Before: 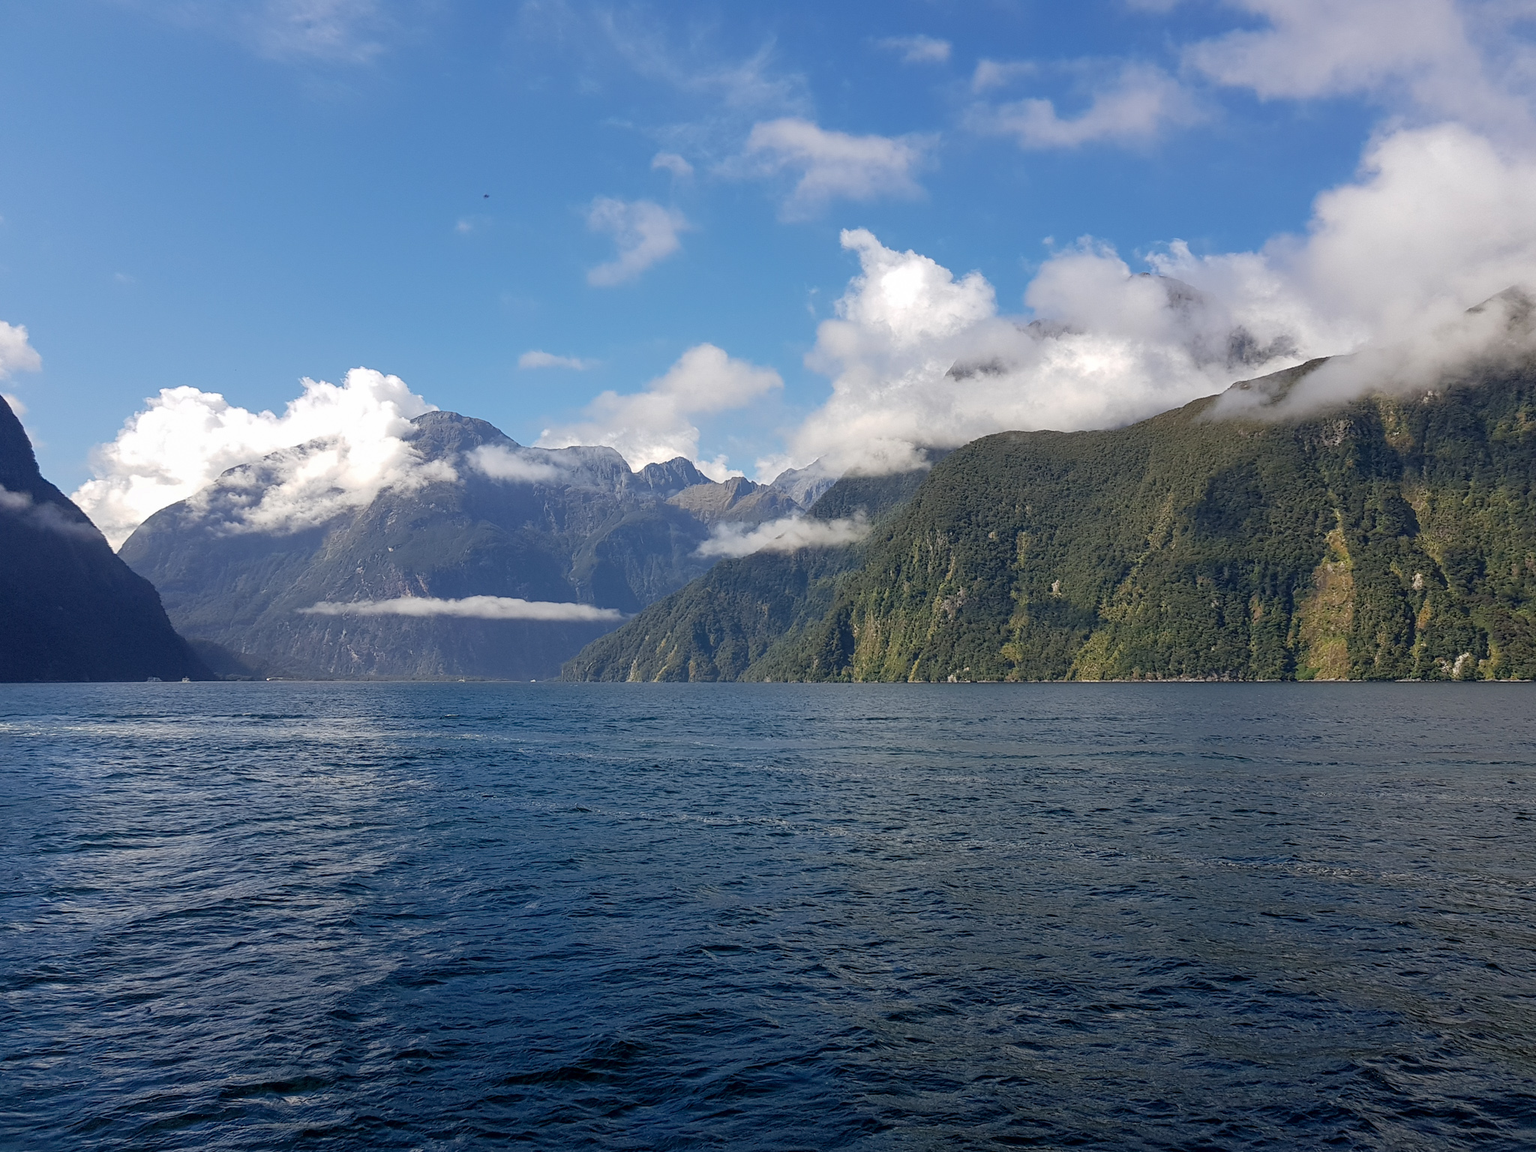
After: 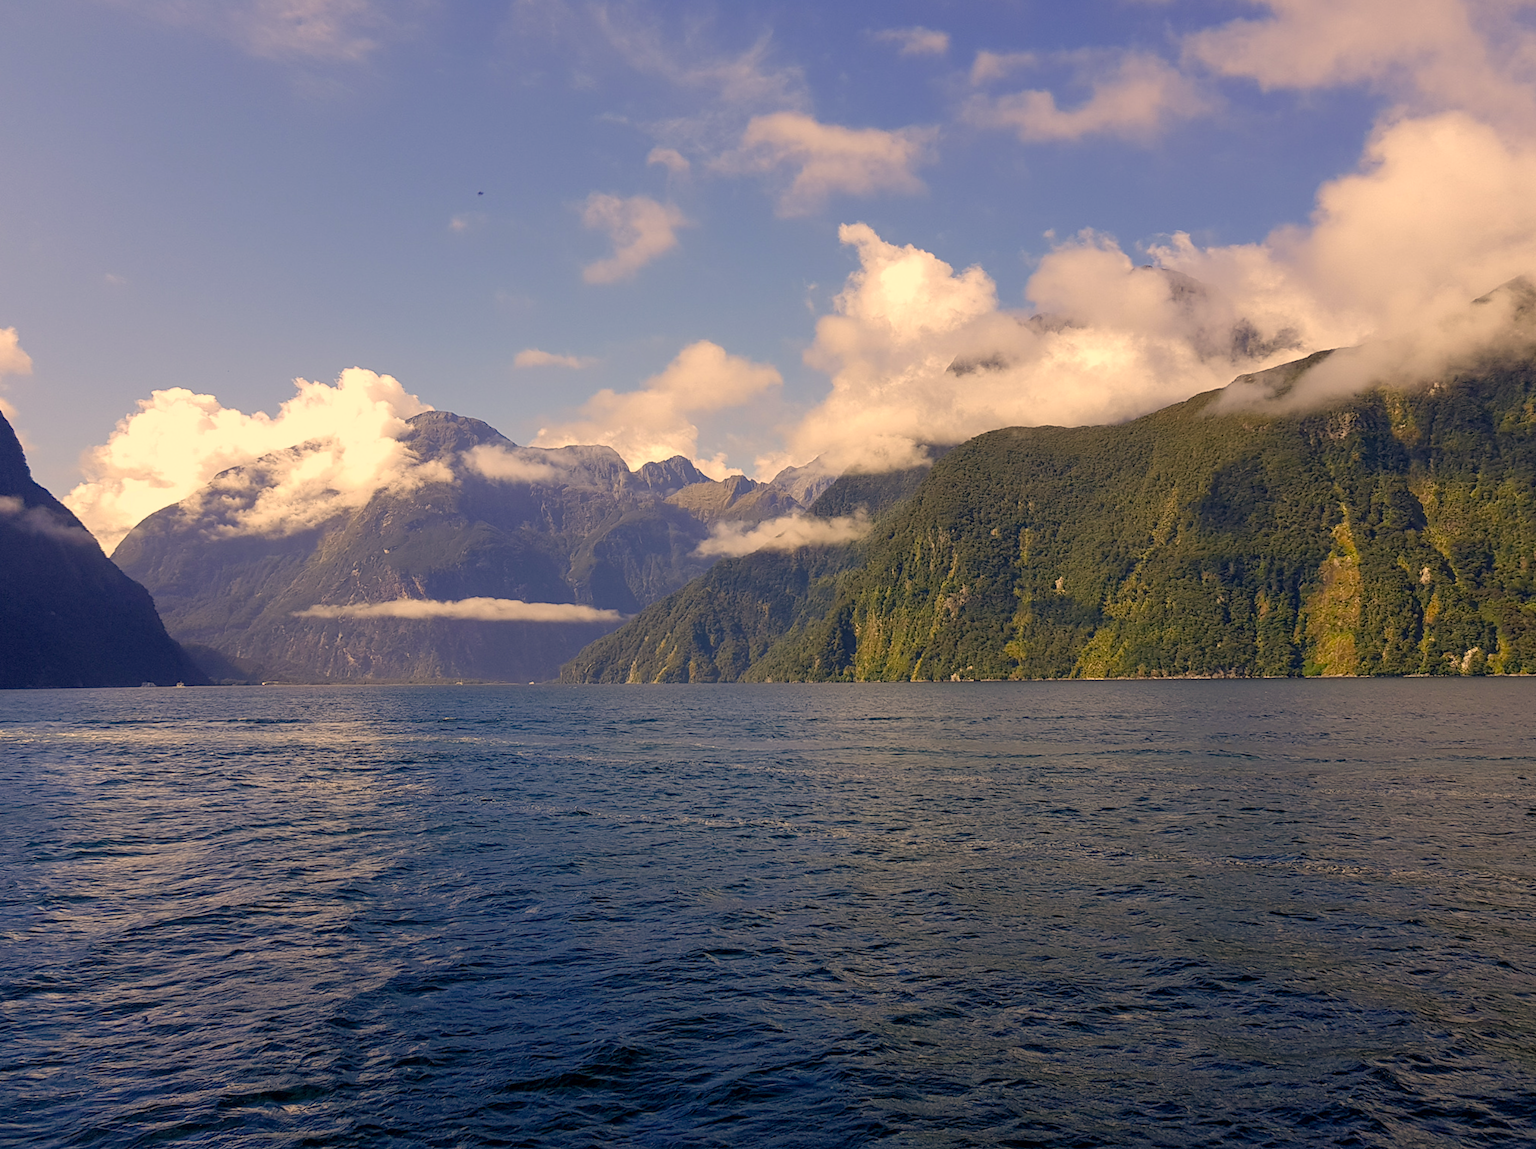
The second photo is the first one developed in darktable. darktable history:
color balance rgb: perceptual saturation grading › global saturation 20%, perceptual saturation grading › highlights -25%, perceptual saturation grading › shadows 25%
rotate and perspective: rotation -0.45°, automatic cropping original format, crop left 0.008, crop right 0.992, crop top 0.012, crop bottom 0.988
color correction: highlights a* 15, highlights b* 31.55
